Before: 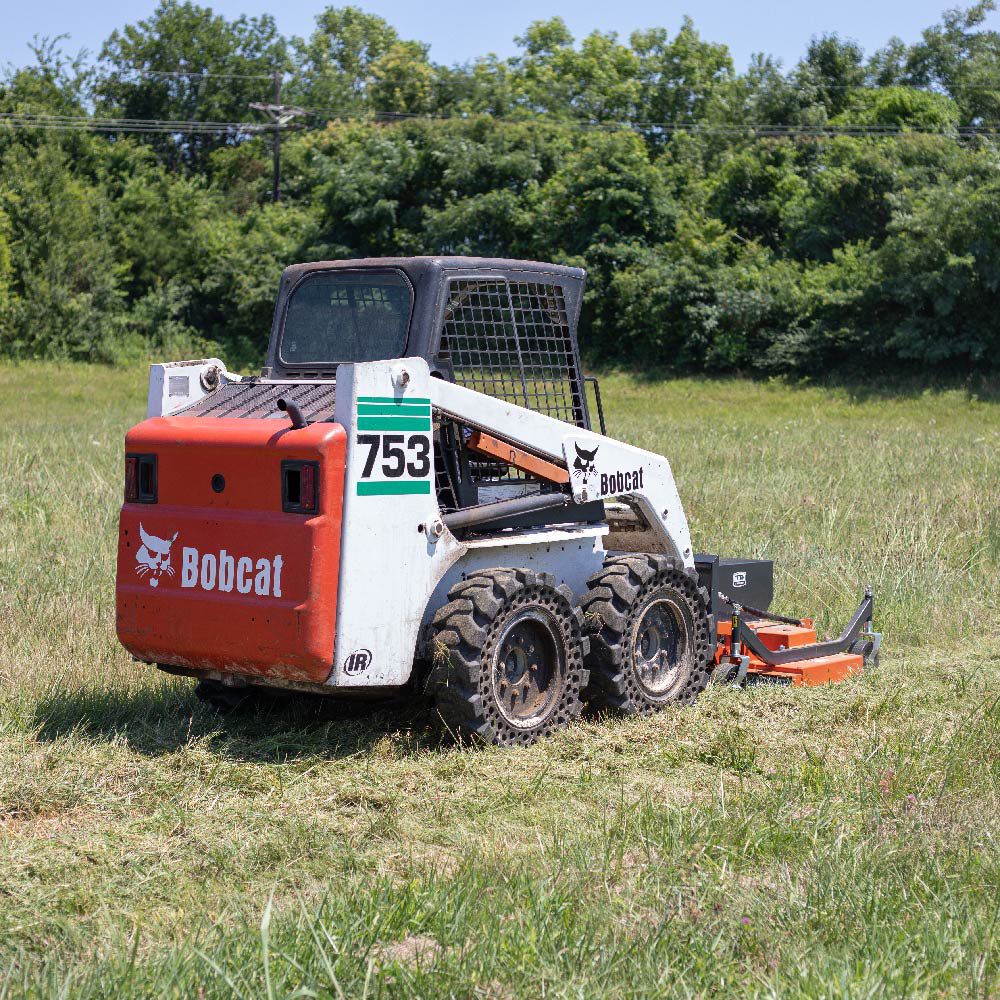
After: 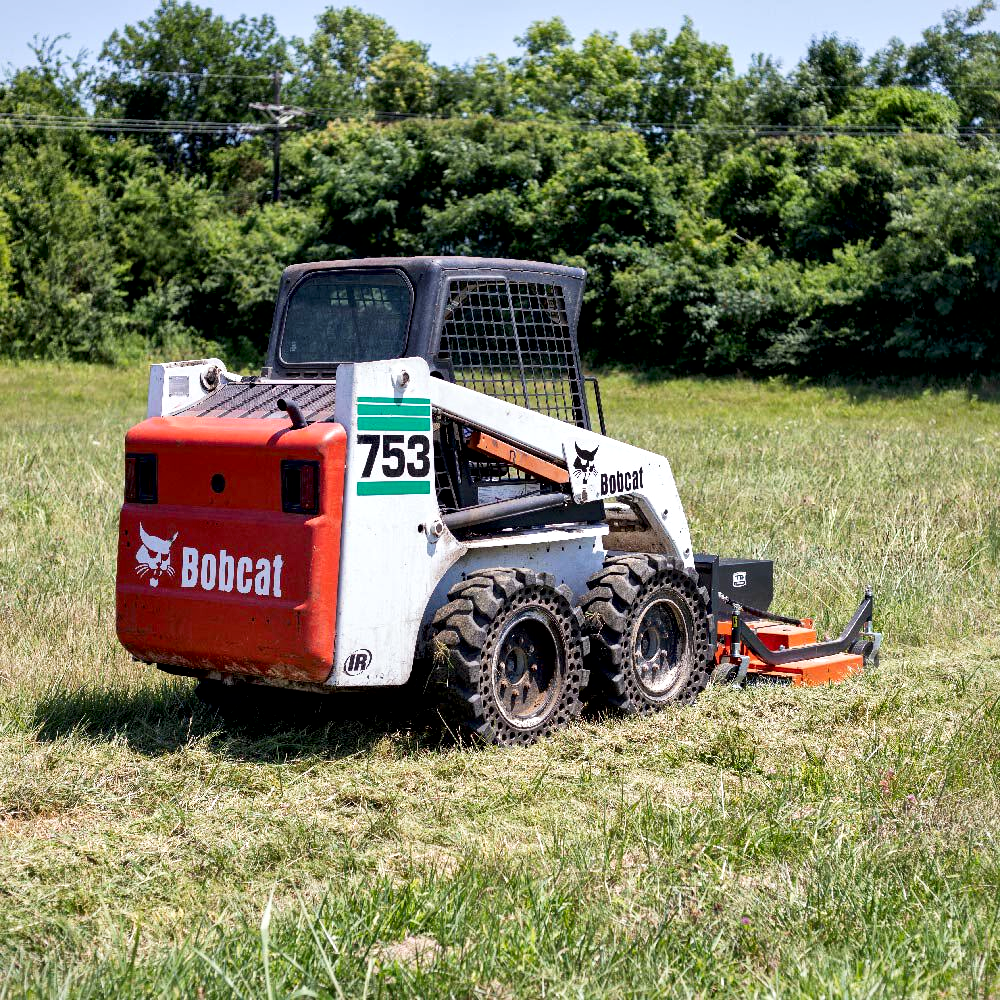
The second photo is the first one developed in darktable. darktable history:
tone curve: curves: ch0 [(0, 0) (0.118, 0.034) (0.182, 0.124) (0.265, 0.214) (0.504, 0.508) (0.783, 0.825) (1, 1)], preserve colors none
local contrast: mode bilateral grid, contrast 49, coarseness 51, detail 150%, midtone range 0.2
